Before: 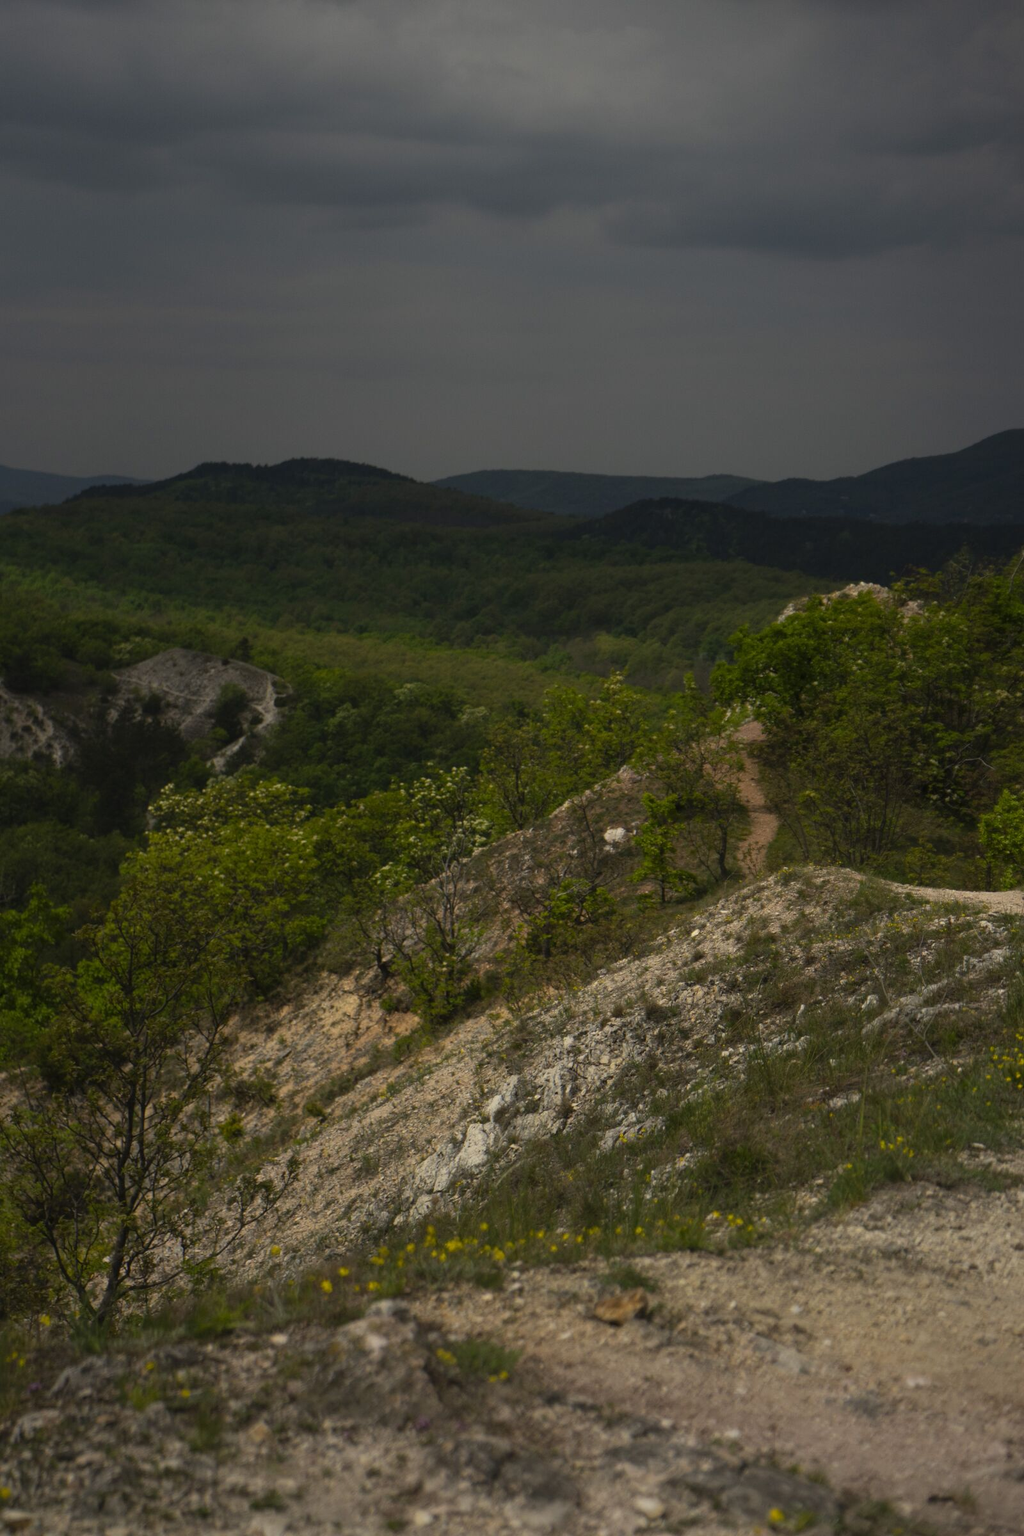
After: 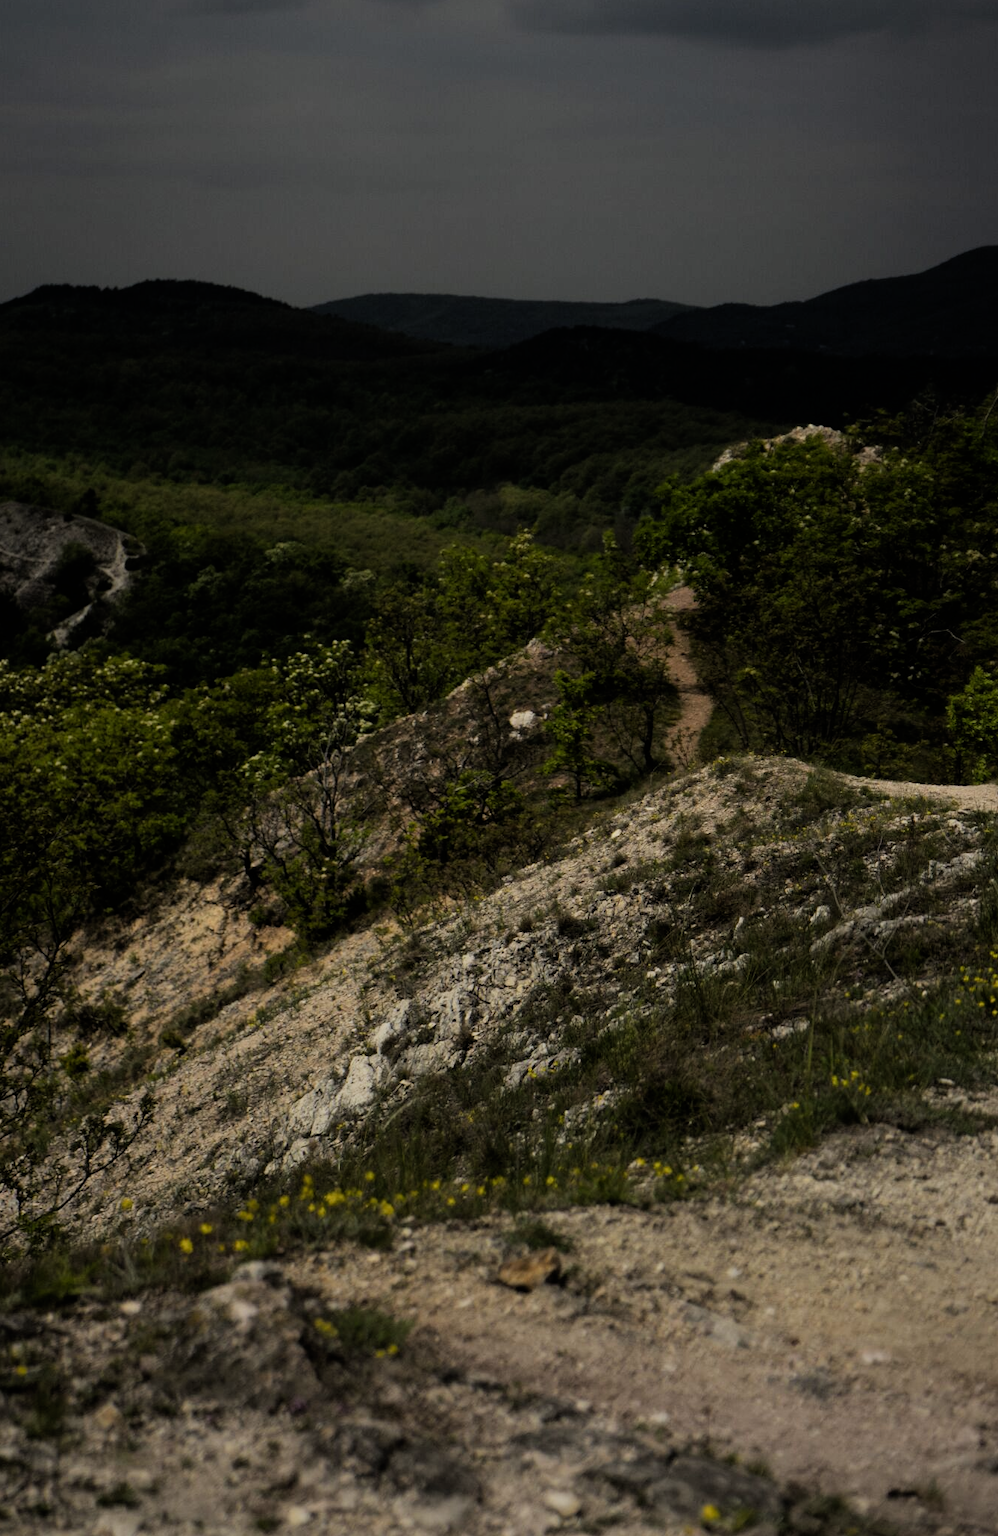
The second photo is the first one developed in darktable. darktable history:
crop: left 16.315%, top 14.246%
filmic rgb: black relative exposure -5 EV, hardness 2.88, contrast 1.3, highlights saturation mix -30%
